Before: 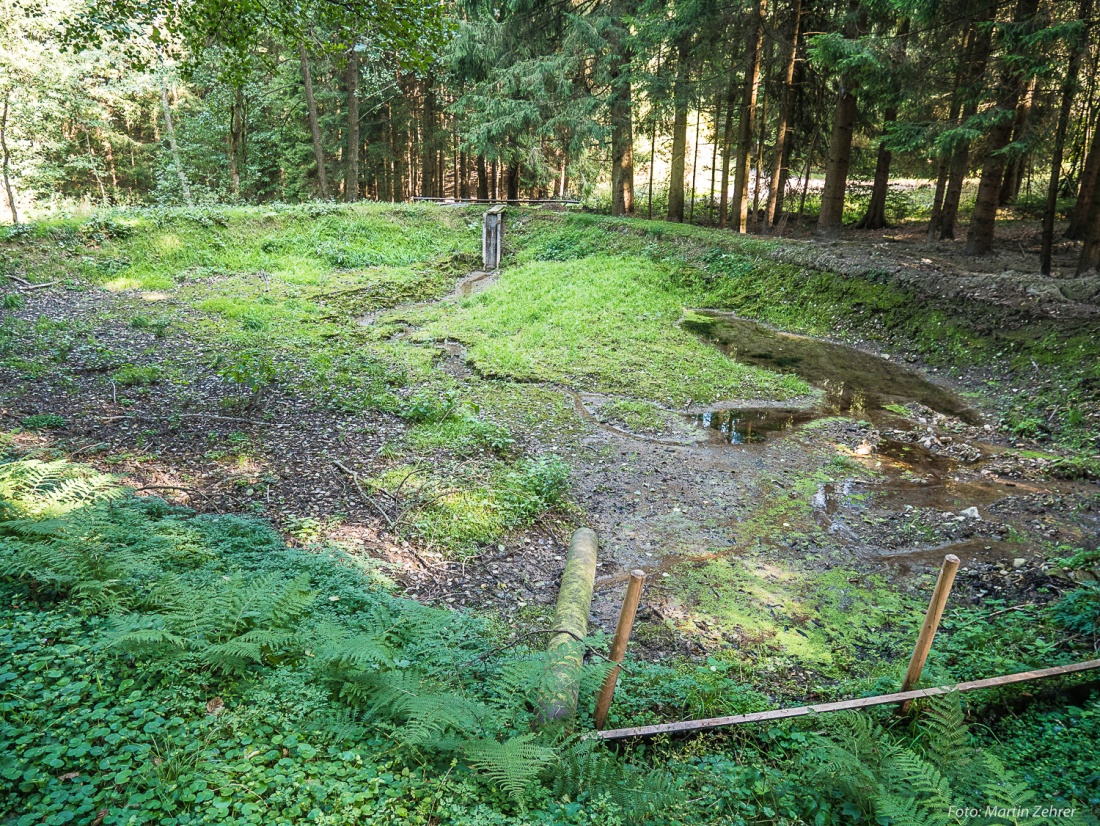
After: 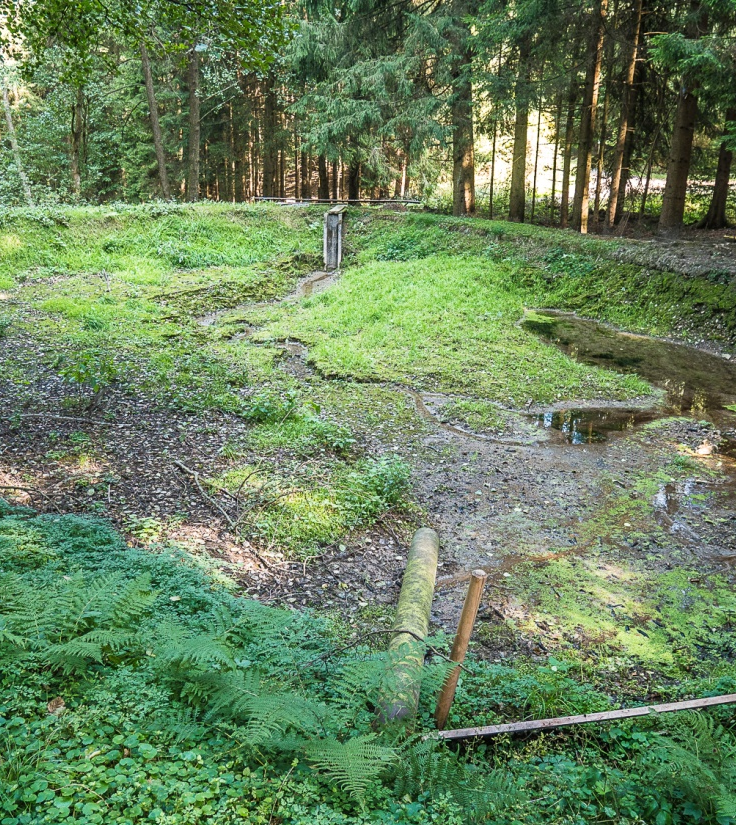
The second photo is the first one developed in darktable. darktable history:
tone equalizer: on, module defaults
crop and rotate: left 14.47%, right 18.615%
